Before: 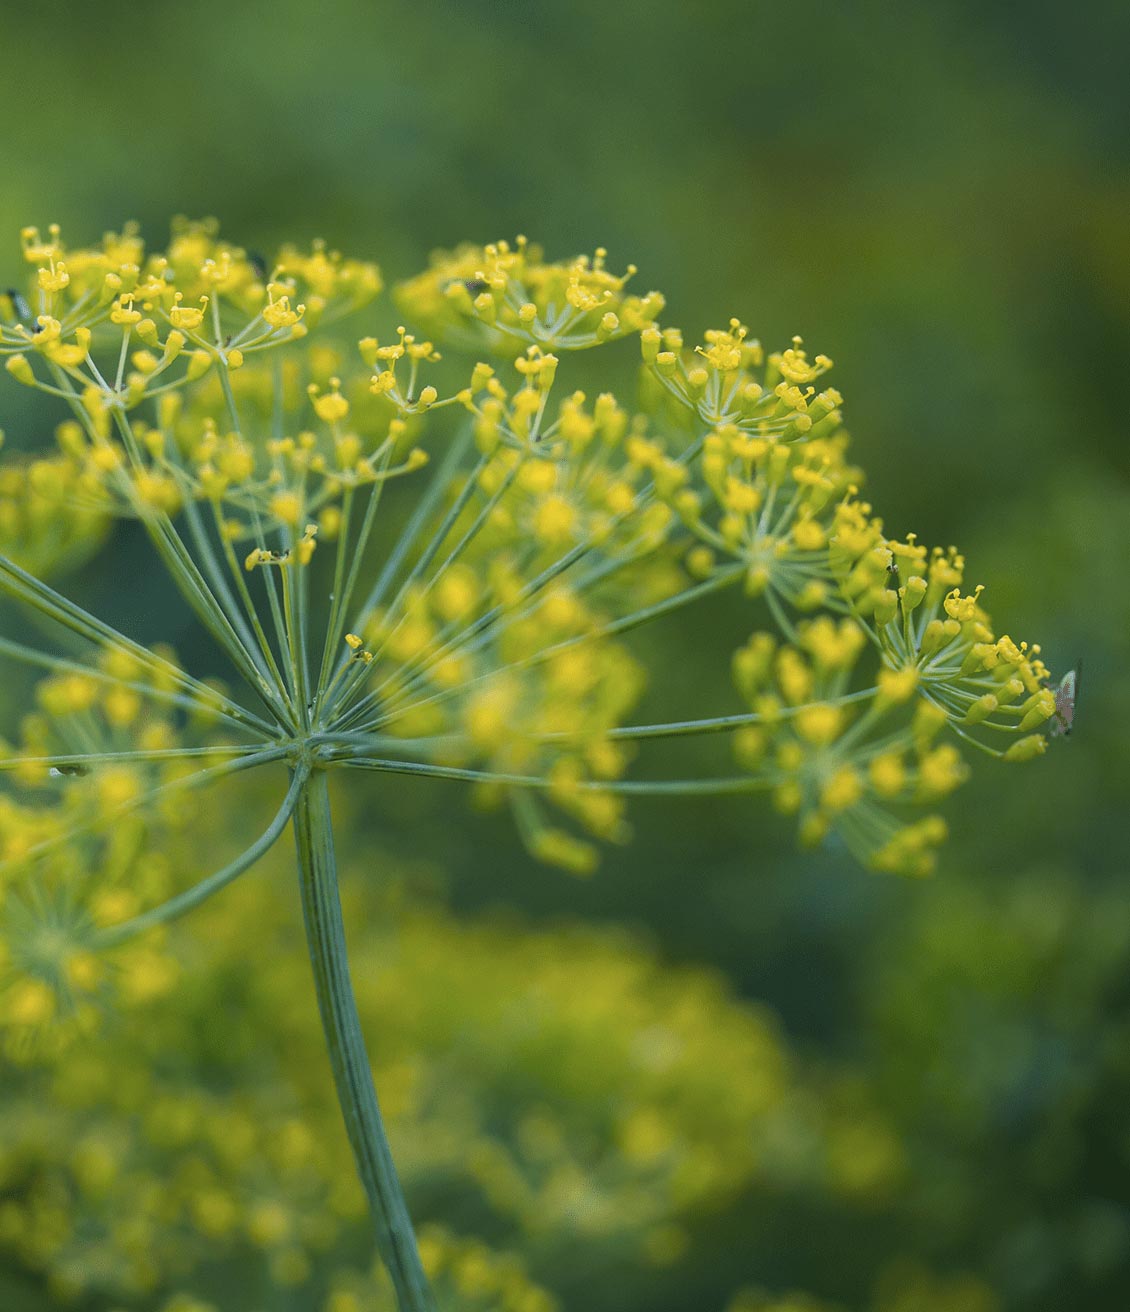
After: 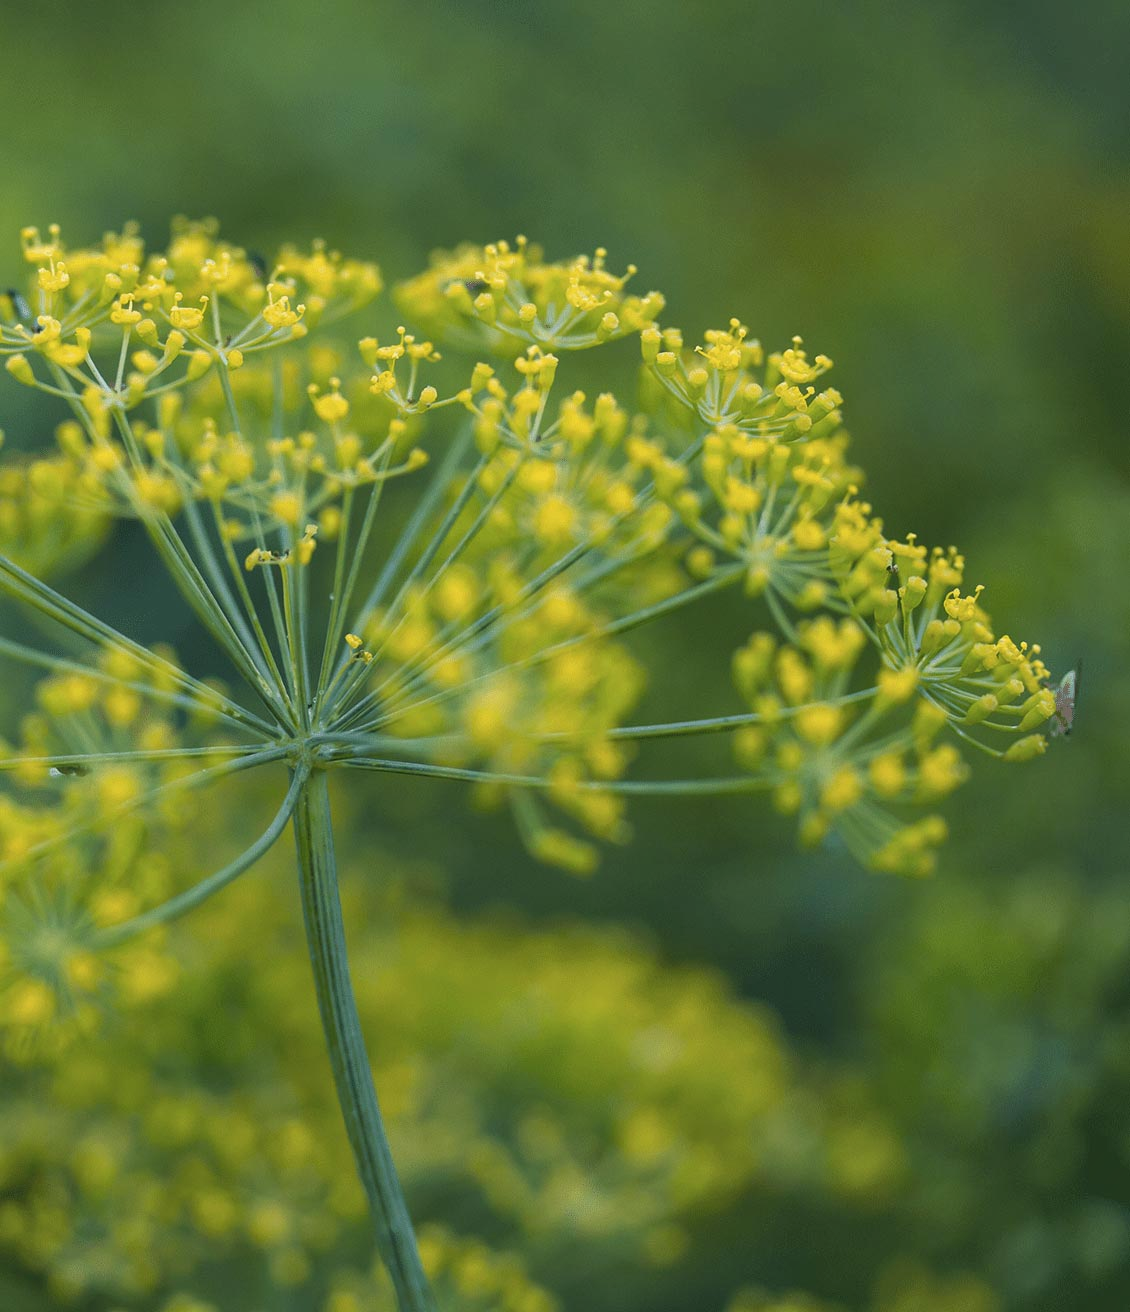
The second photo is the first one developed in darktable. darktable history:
shadows and highlights: shadows color adjustment 98.02%, highlights color adjustment 58.01%, low approximation 0.01, soften with gaussian
